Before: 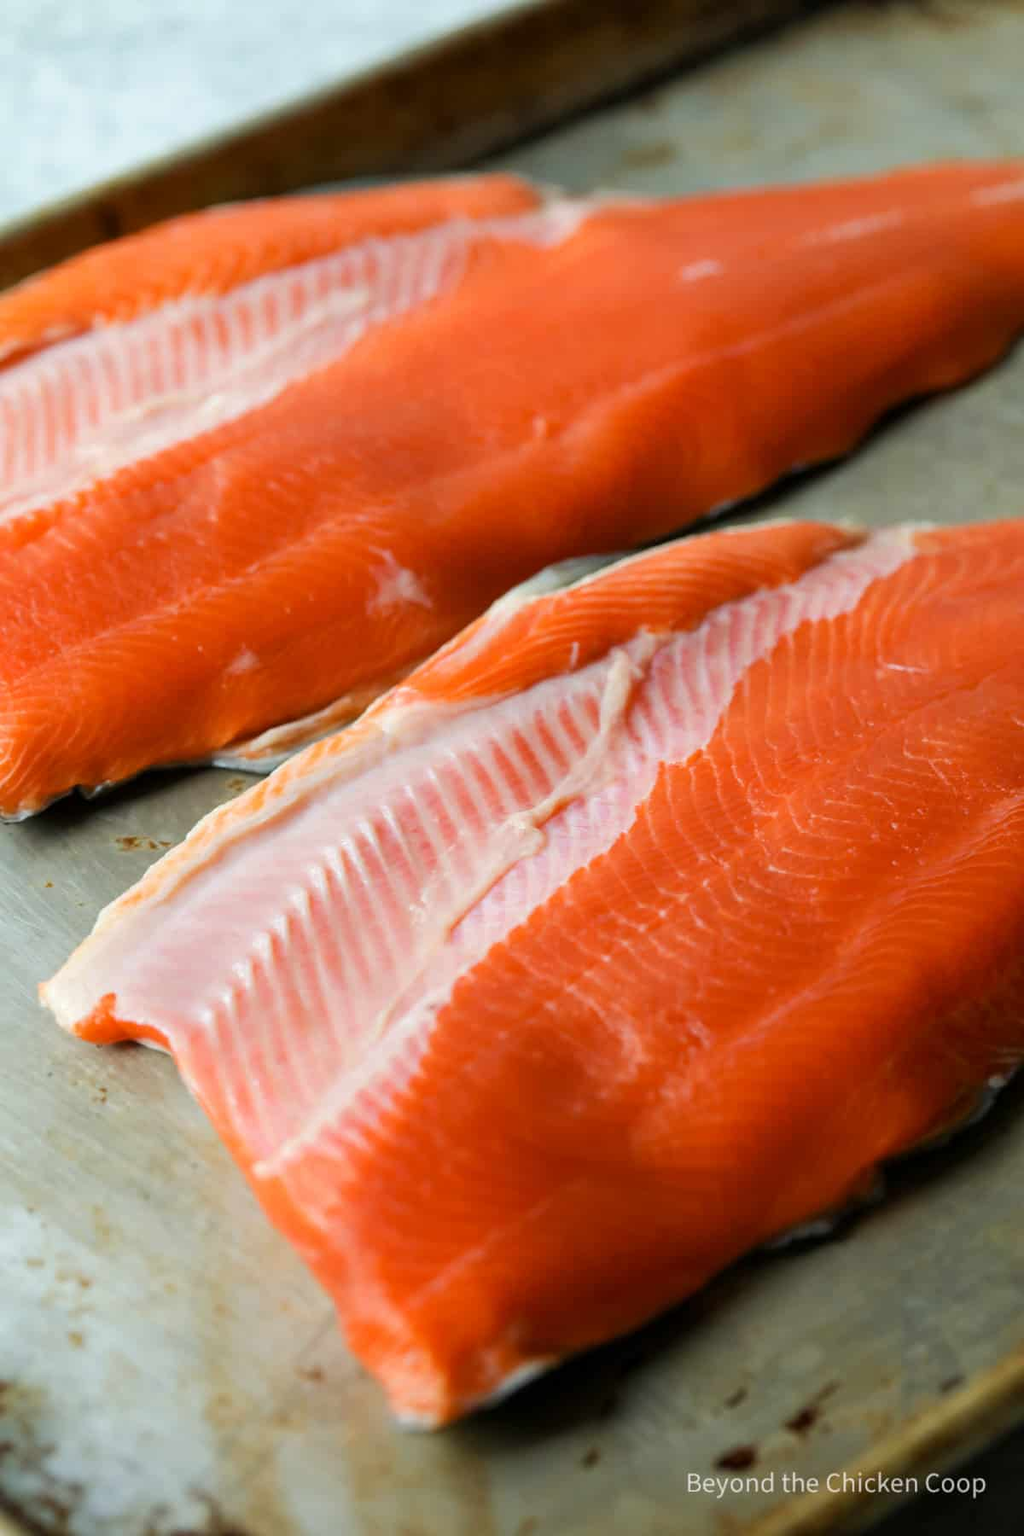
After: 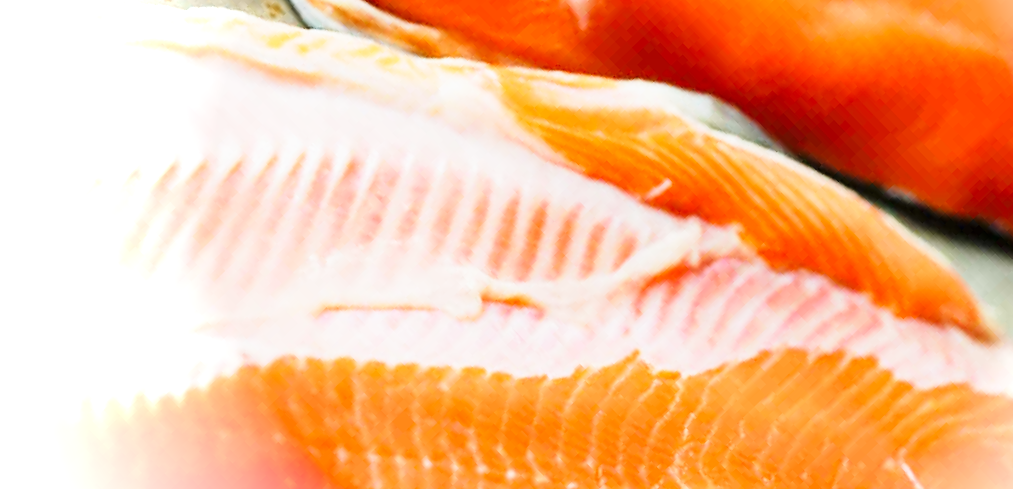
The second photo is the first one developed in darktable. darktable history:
local contrast: mode bilateral grid, contrast 100, coarseness 99, detail 89%, midtone range 0.2
base curve: curves: ch0 [(0, 0) (0.018, 0.026) (0.143, 0.37) (0.33, 0.731) (0.458, 0.853) (0.735, 0.965) (0.905, 0.986) (1, 1)], preserve colors none
vignetting: brightness 0.994, saturation -0.49, center (0.218, -0.23)
tone equalizer: edges refinement/feathering 500, mask exposure compensation -1.57 EV, preserve details no
crop and rotate: angle -46.22°, top 16.426%, right 0.928%, bottom 11.752%
color zones: curves: ch0 [(0, 0.5) (0.125, 0.4) (0.25, 0.5) (0.375, 0.4) (0.5, 0.4) (0.625, 0.6) (0.75, 0.6) (0.875, 0.5)]; ch1 [(0, 0.35) (0.125, 0.45) (0.25, 0.35) (0.375, 0.35) (0.5, 0.35) (0.625, 0.35) (0.75, 0.45) (0.875, 0.35)]; ch2 [(0, 0.6) (0.125, 0.5) (0.25, 0.5) (0.375, 0.6) (0.5, 0.6) (0.625, 0.5) (0.75, 0.5) (0.875, 0.5)], mix -92.71%
